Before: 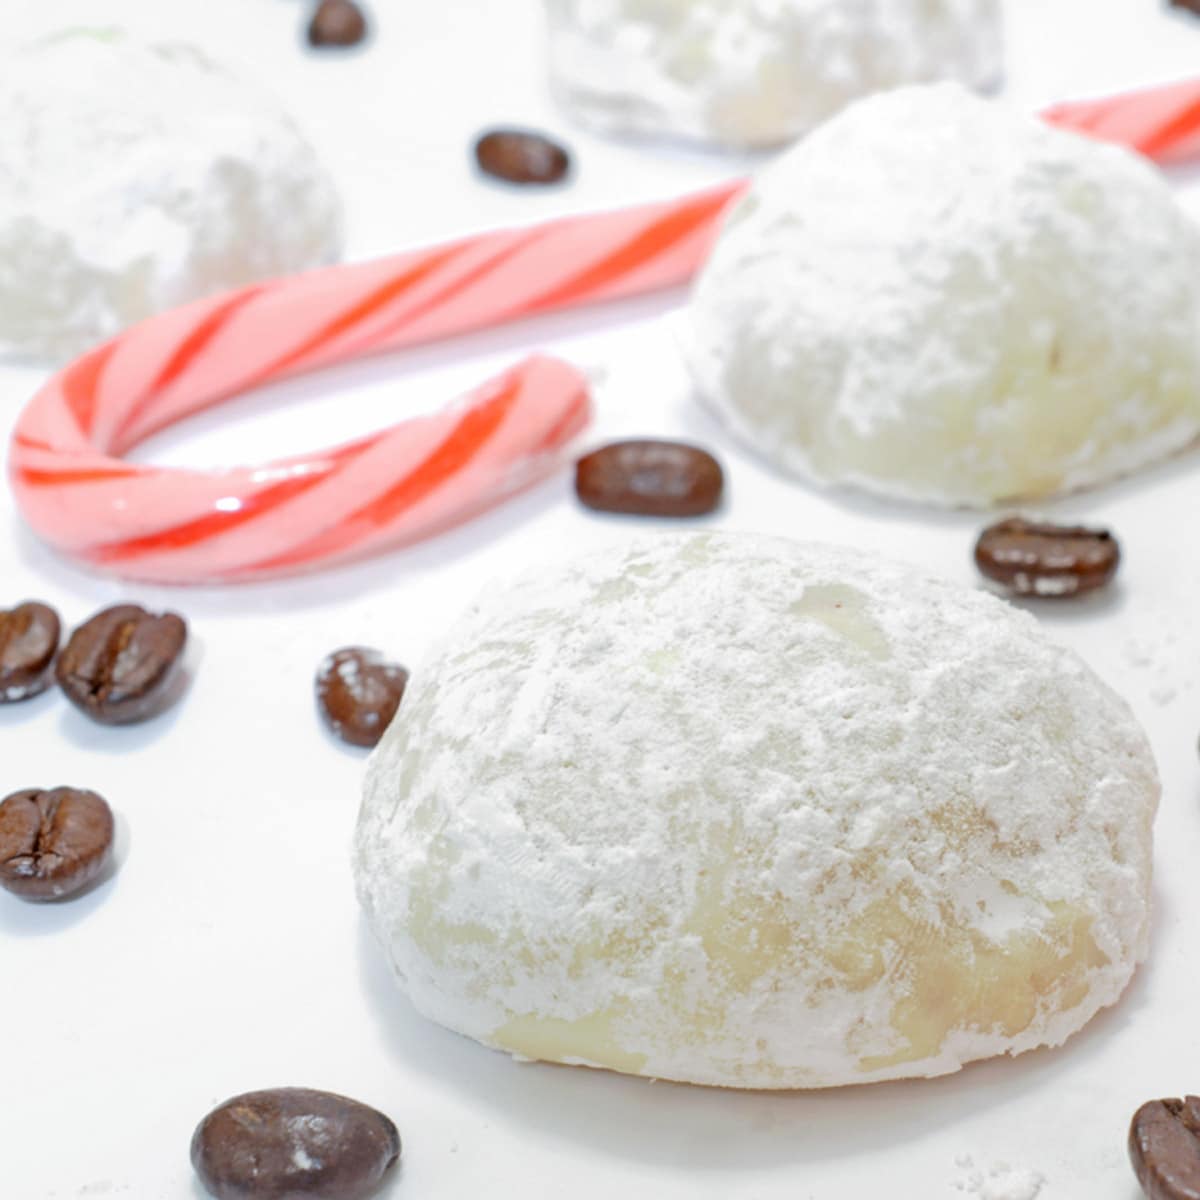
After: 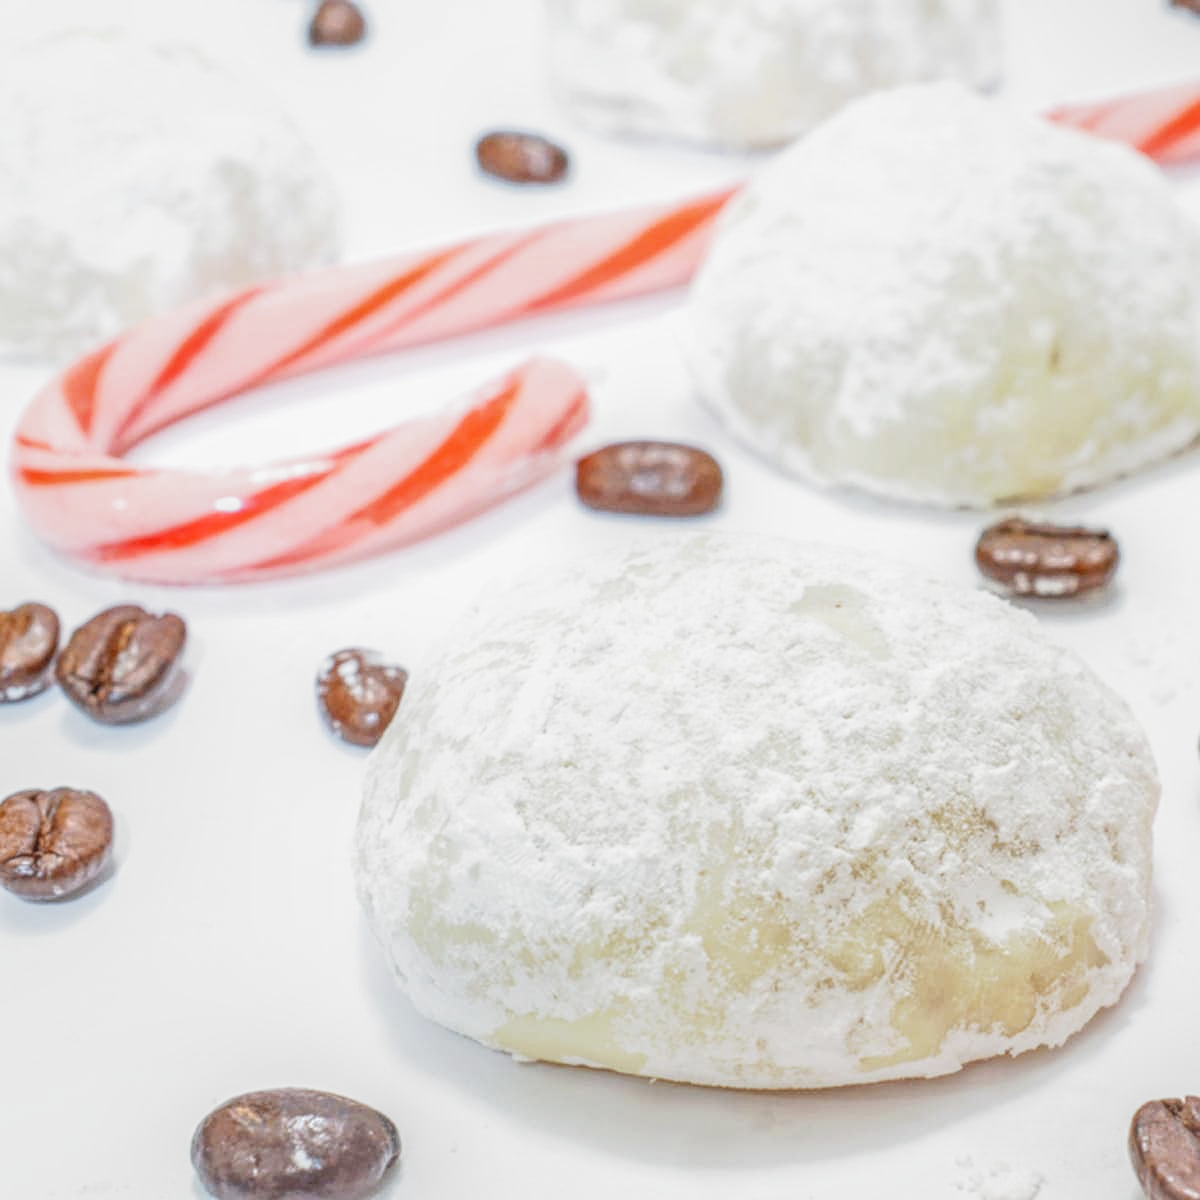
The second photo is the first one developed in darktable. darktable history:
local contrast: highlights 20%, shadows 29%, detail 199%, midtone range 0.2
base curve: curves: ch0 [(0, 0) (0.088, 0.125) (0.176, 0.251) (0.354, 0.501) (0.613, 0.749) (1, 0.877)], preserve colors none
